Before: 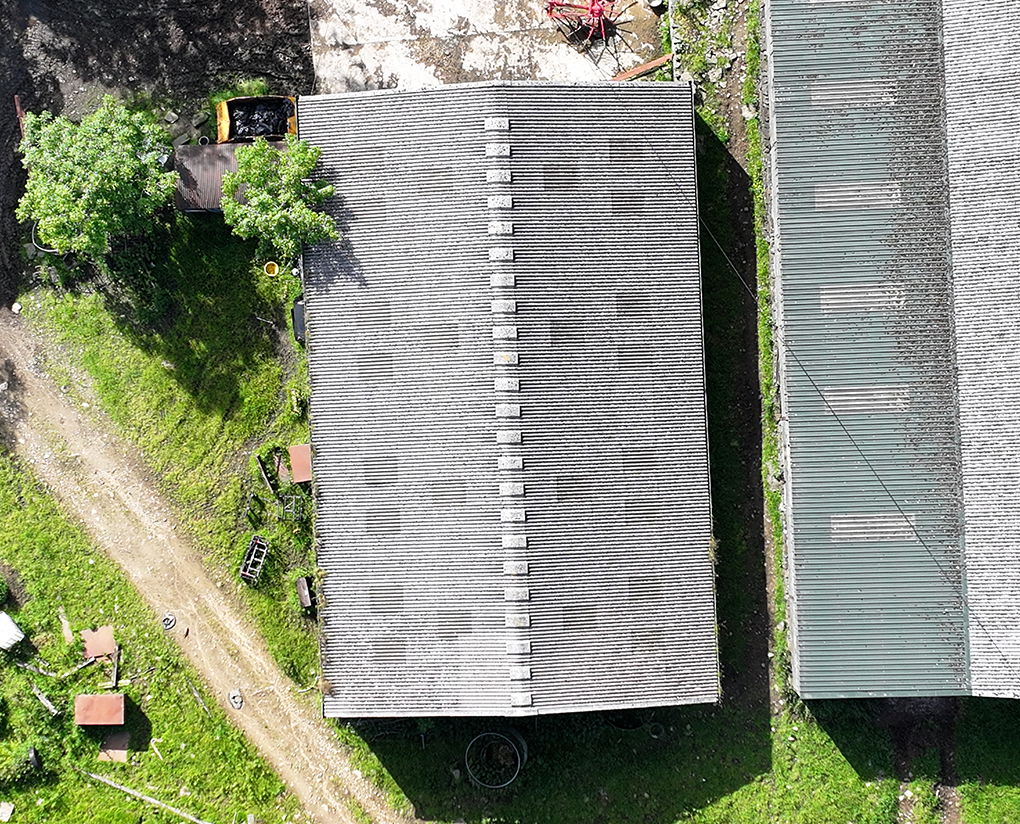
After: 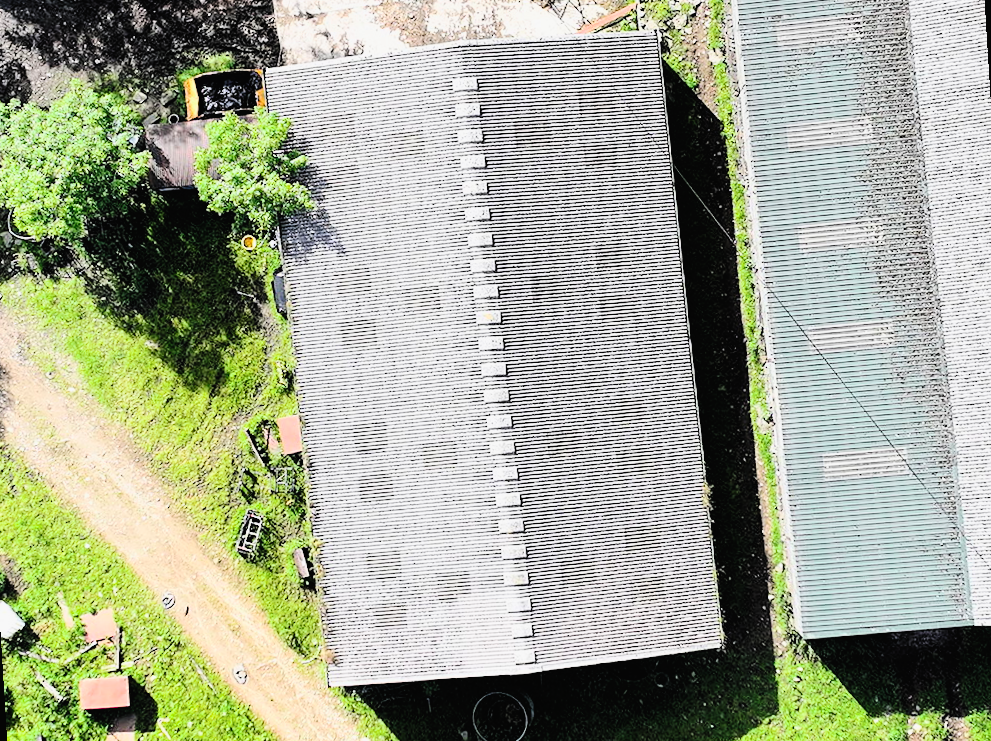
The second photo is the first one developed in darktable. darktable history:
rotate and perspective: rotation -3.52°, crop left 0.036, crop right 0.964, crop top 0.081, crop bottom 0.919
filmic rgb: black relative exposure -5 EV, hardness 2.88, contrast 1.3
exposure: black level correction -0.002, exposure 0.54 EV, compensate highlight preservation false
tone curve: curves: ch0 [(0, 0) (0.003, 0.013) (0.011, 0.018) (0.025, 0.027) (0.044, 0.045) (0.069, 0.068) (0.1, 0.096) (0.136, 0.13) (0.177, 0.168) (0.224, 0.217) (0.277, 0.277) (0.335, 0.338) (0.399, 0.401) (0.468, 0.473) (0.543, 0.544) (0.623, 0.621) (0.709, 0.7) (0.801, 0.781) (0.898, 0.869) (1, 1)], preserve colors none
contrast brightness saturation: contrast 0.2, brightness 0.16, saturation 0.22
